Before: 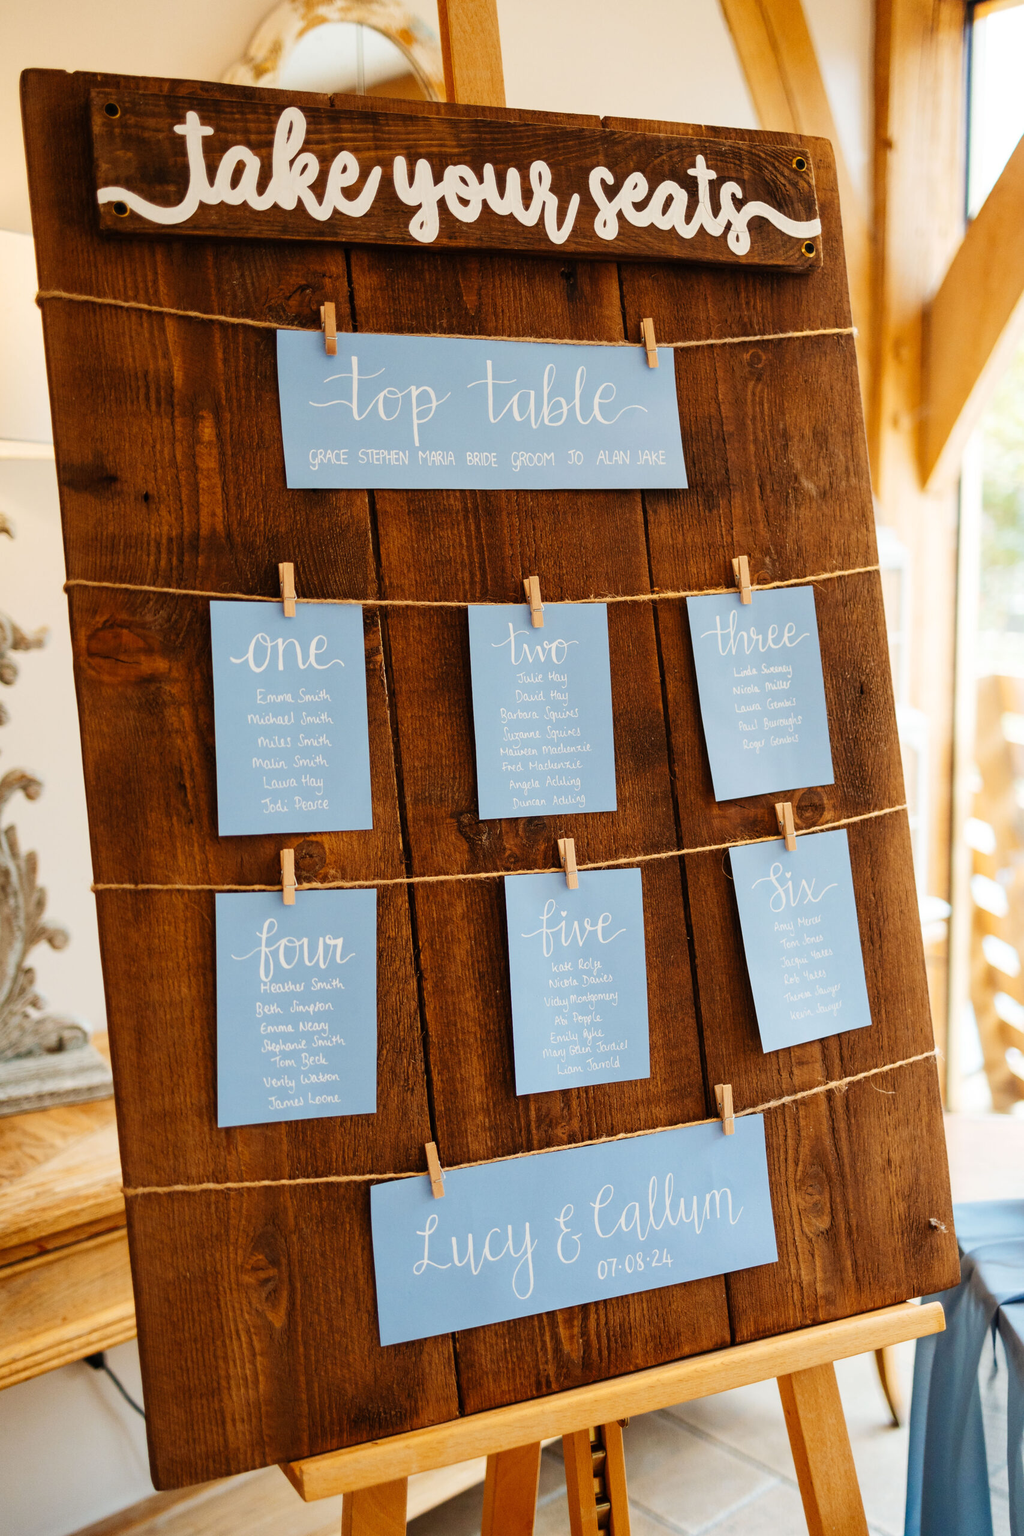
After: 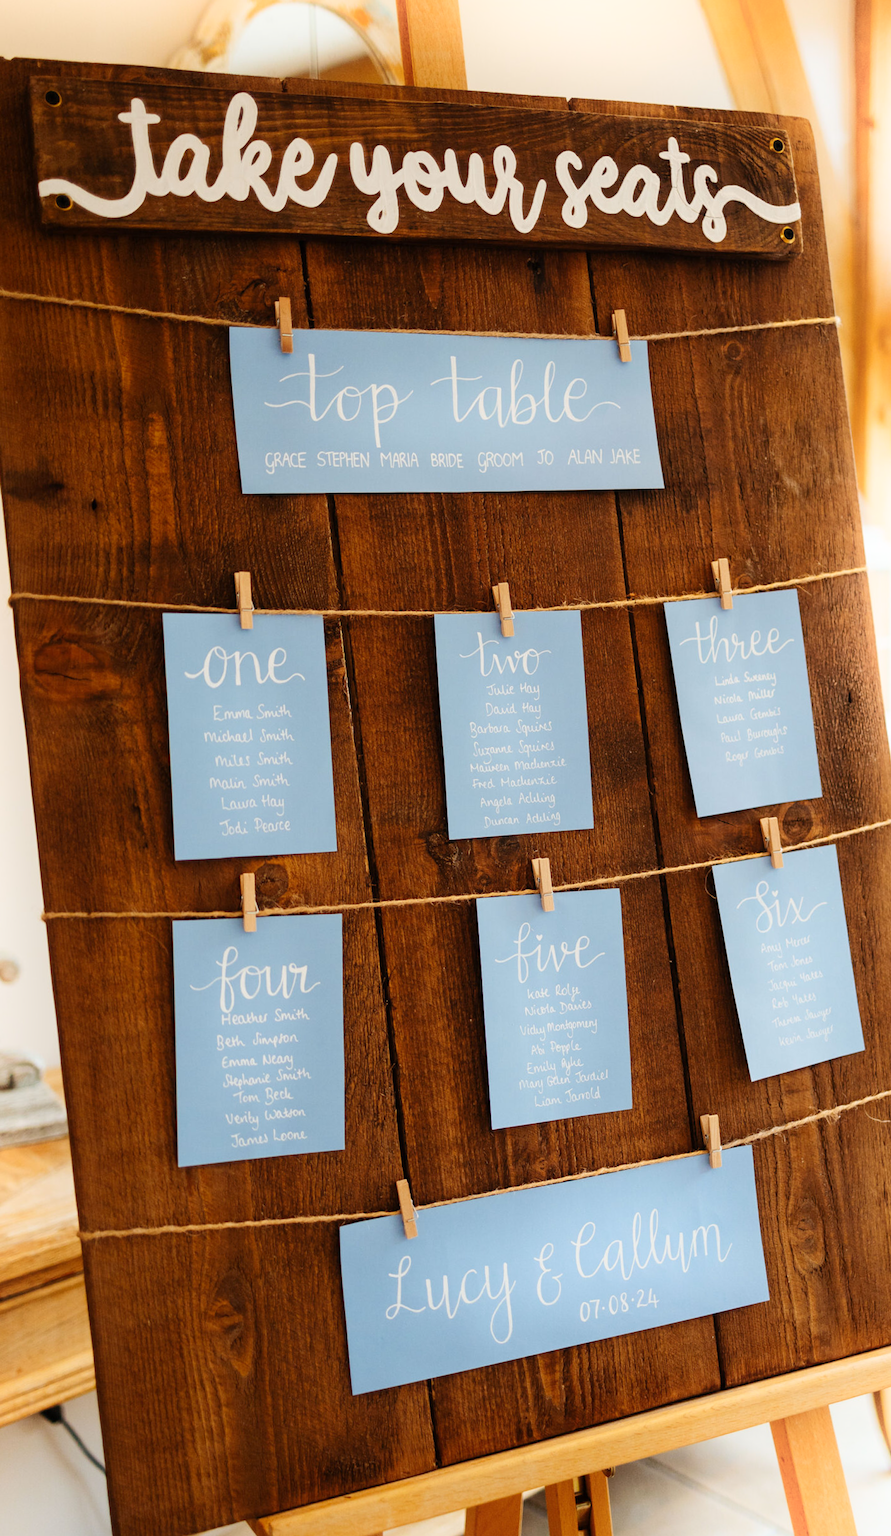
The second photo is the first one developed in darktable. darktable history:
shadows and highlights: shadows -20.65, highlights 99.6, soften with gaussian
crop and rotate: angle 0.745°, left 4.347%, top 0.529%, right 11.281%, bottom 2.569%
